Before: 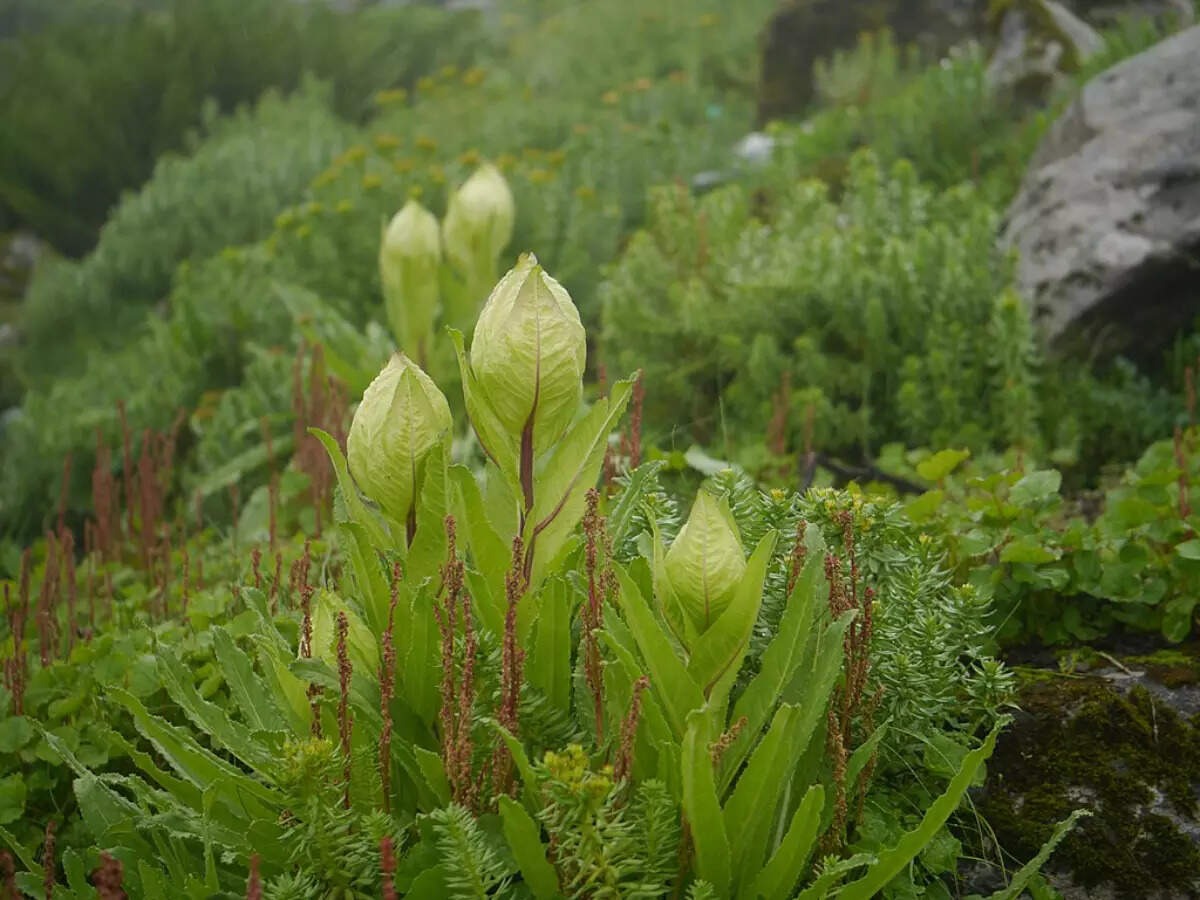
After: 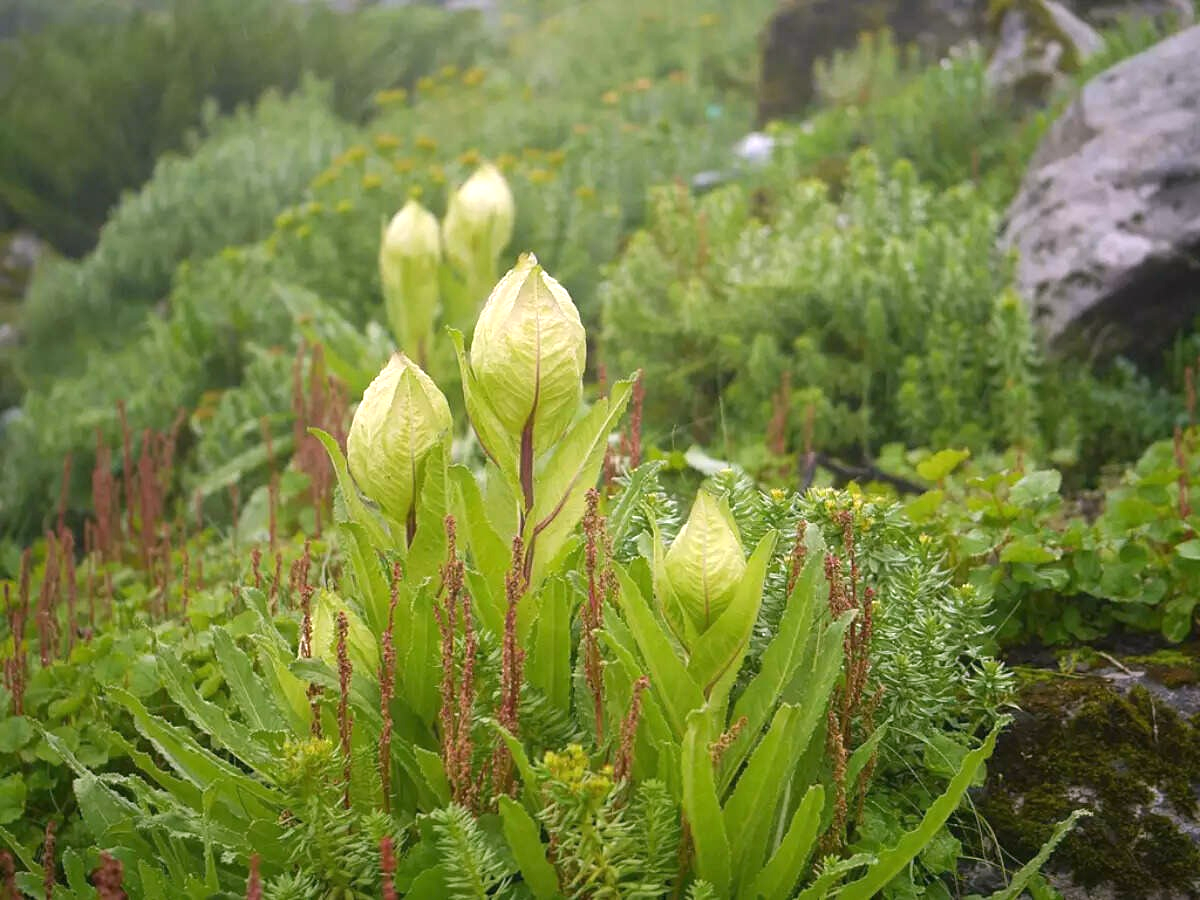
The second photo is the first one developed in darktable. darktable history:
exposure: black level correction 0, exposure 0.7 EV, compensate highlight preservation false
white balance: red 1.066, blue 1.119
